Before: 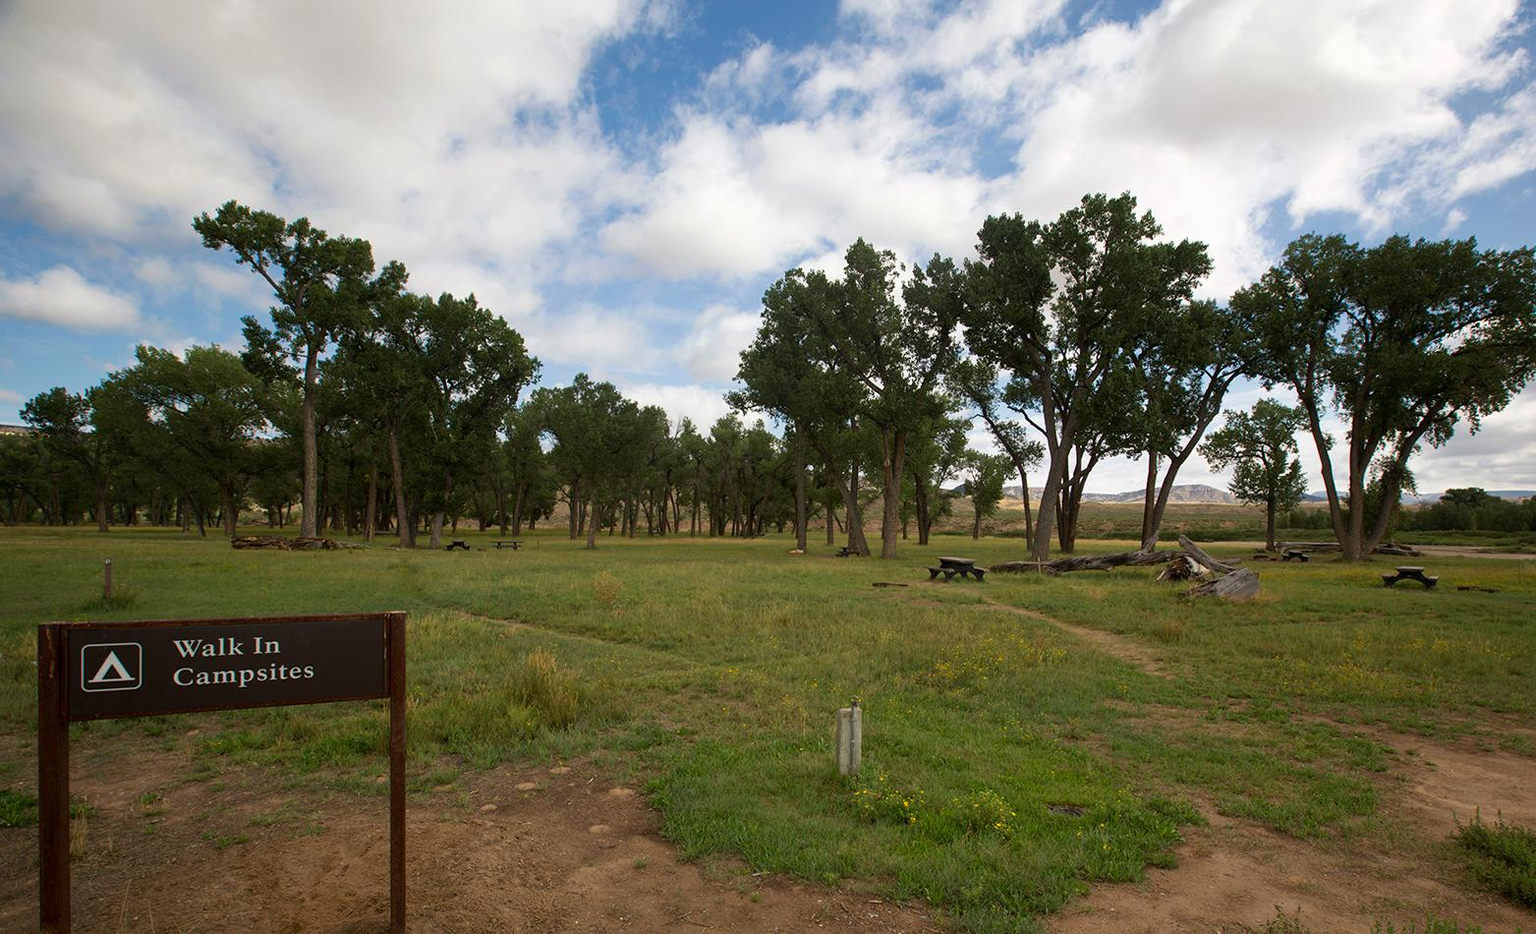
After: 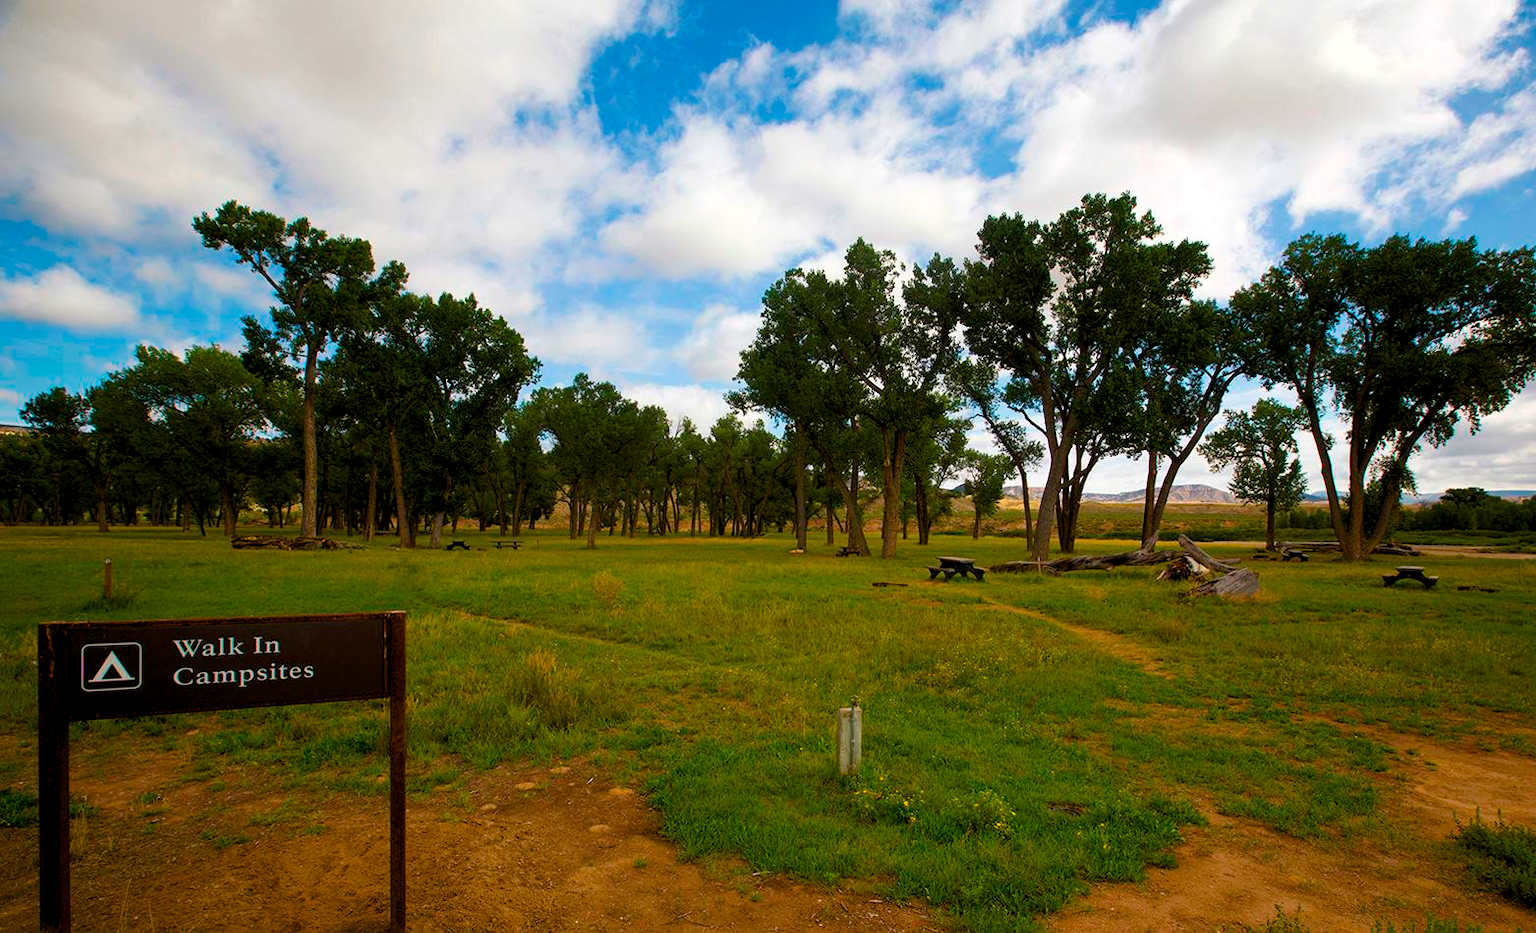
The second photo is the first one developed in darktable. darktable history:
levels: levels [0.026, 0.507, 0.987]
color balance rgb: perceptual saturation grading › global saturation 36.984%, perceptual saturation grading › shadows 36.141%, global vibrance 20%
